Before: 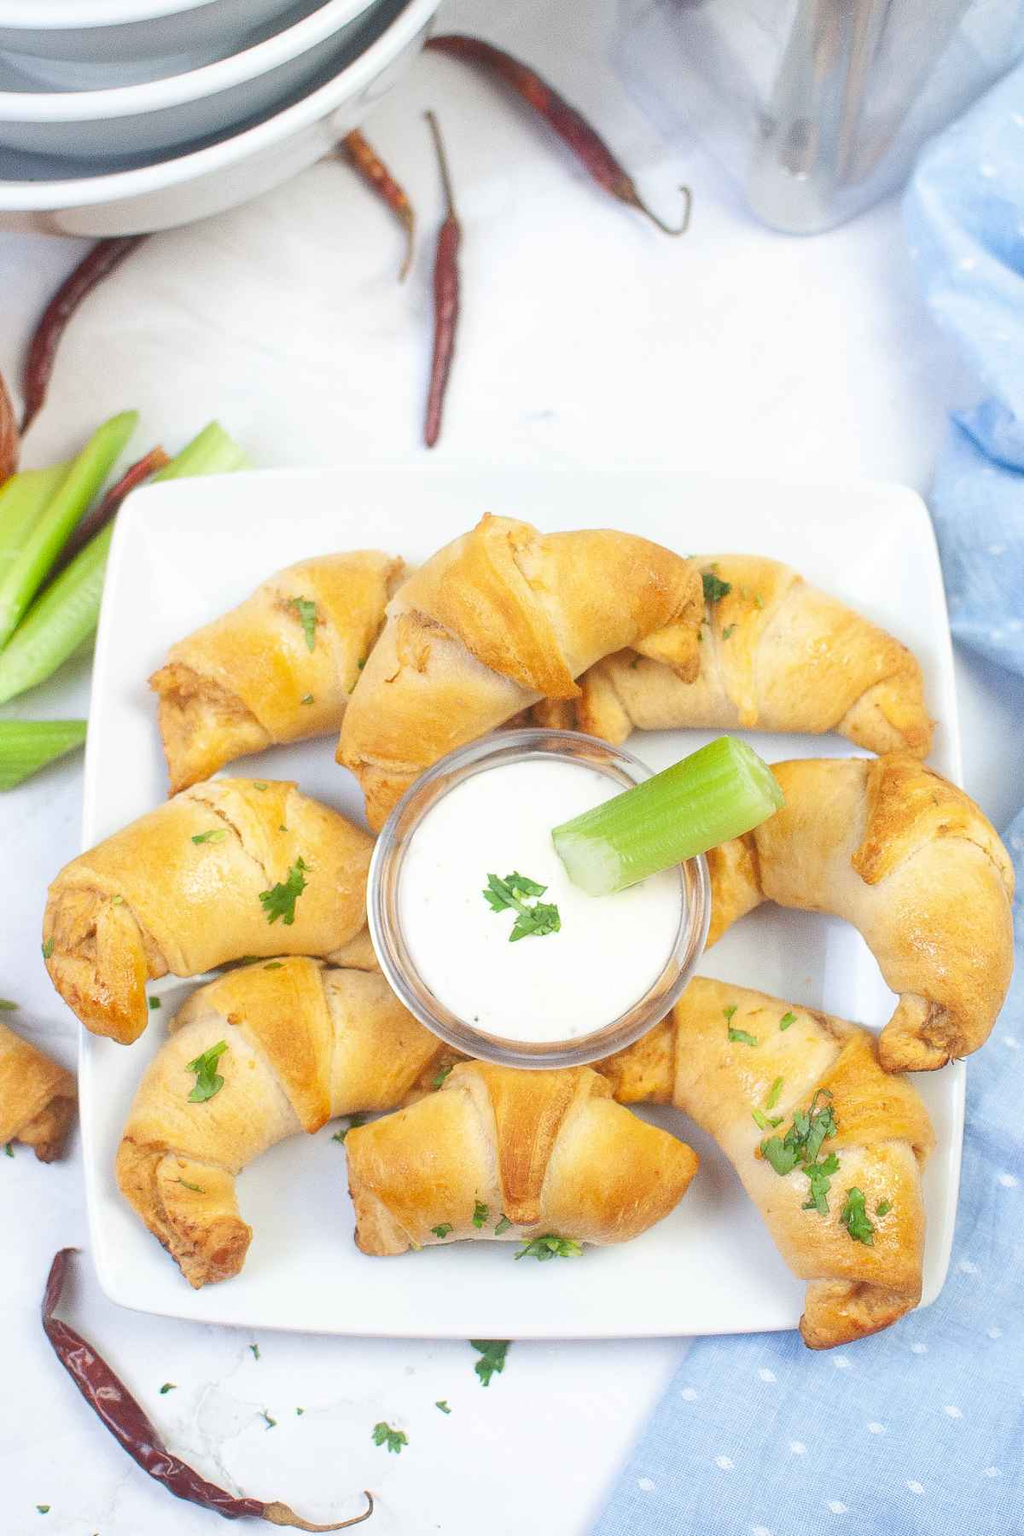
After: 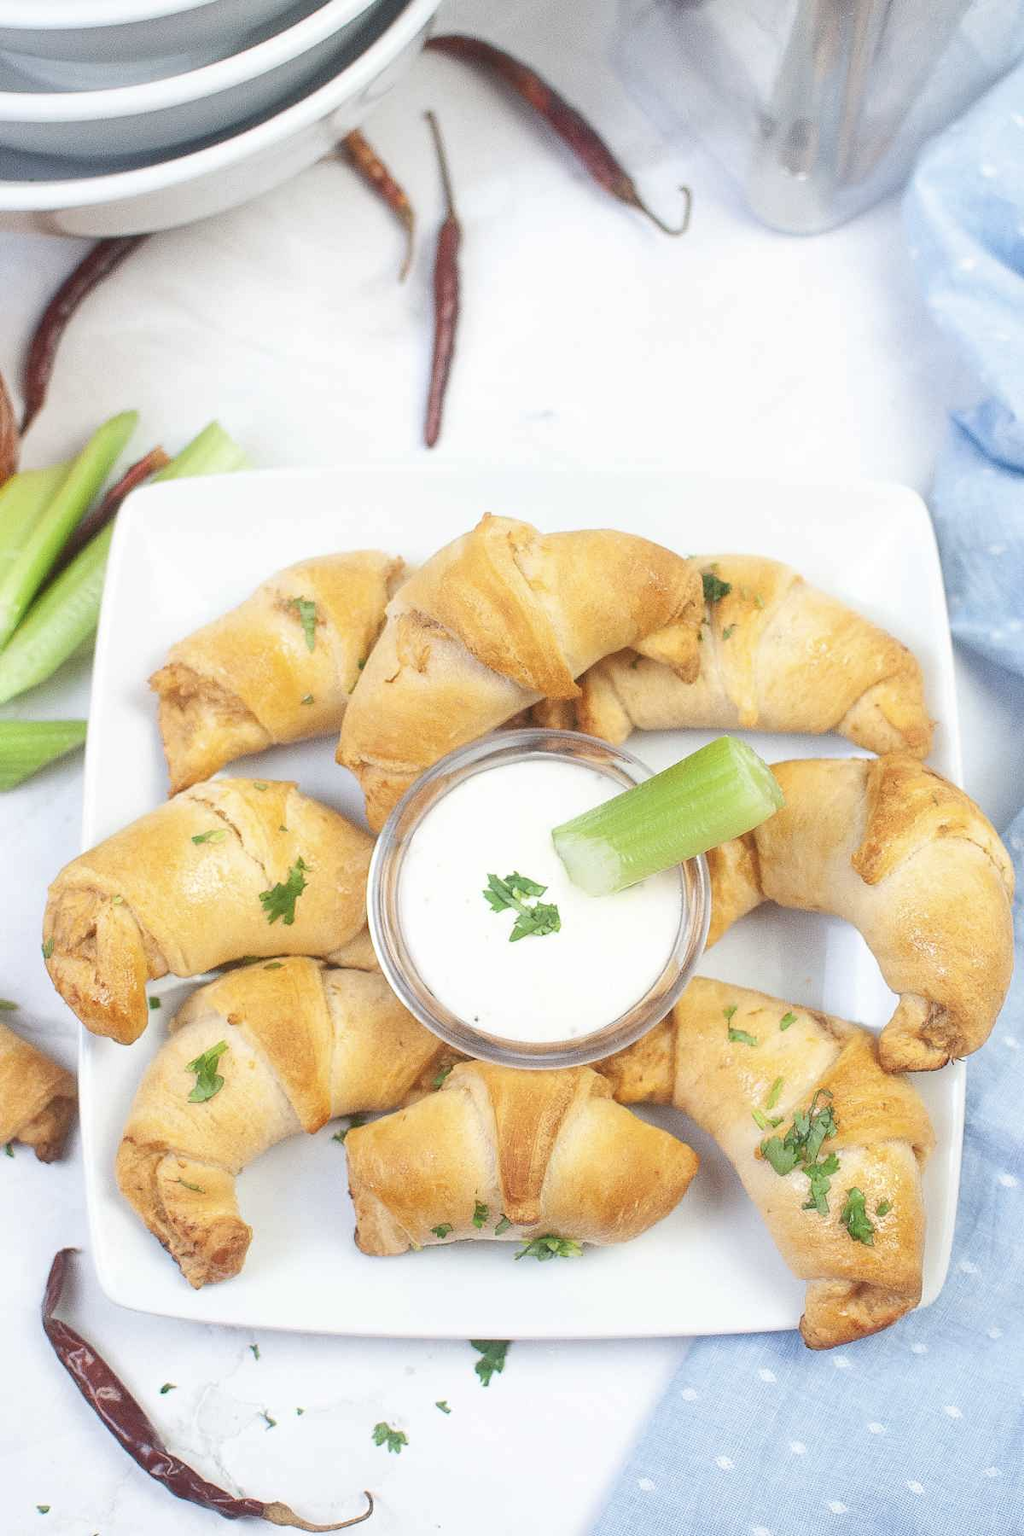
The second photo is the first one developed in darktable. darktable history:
contrast brightness saturation: contrast 0.059, brightness -0.012, saturation -0.21
